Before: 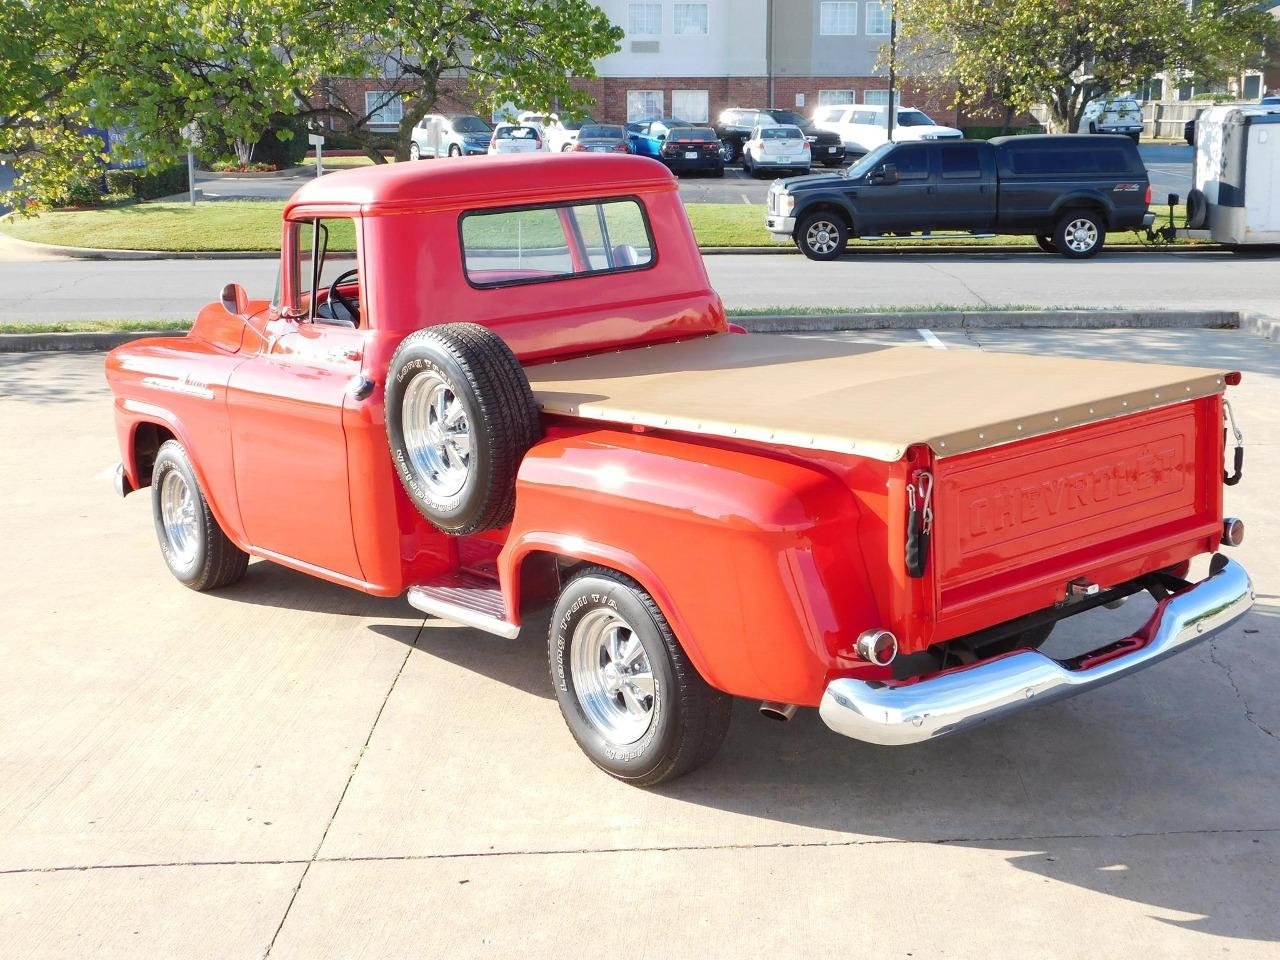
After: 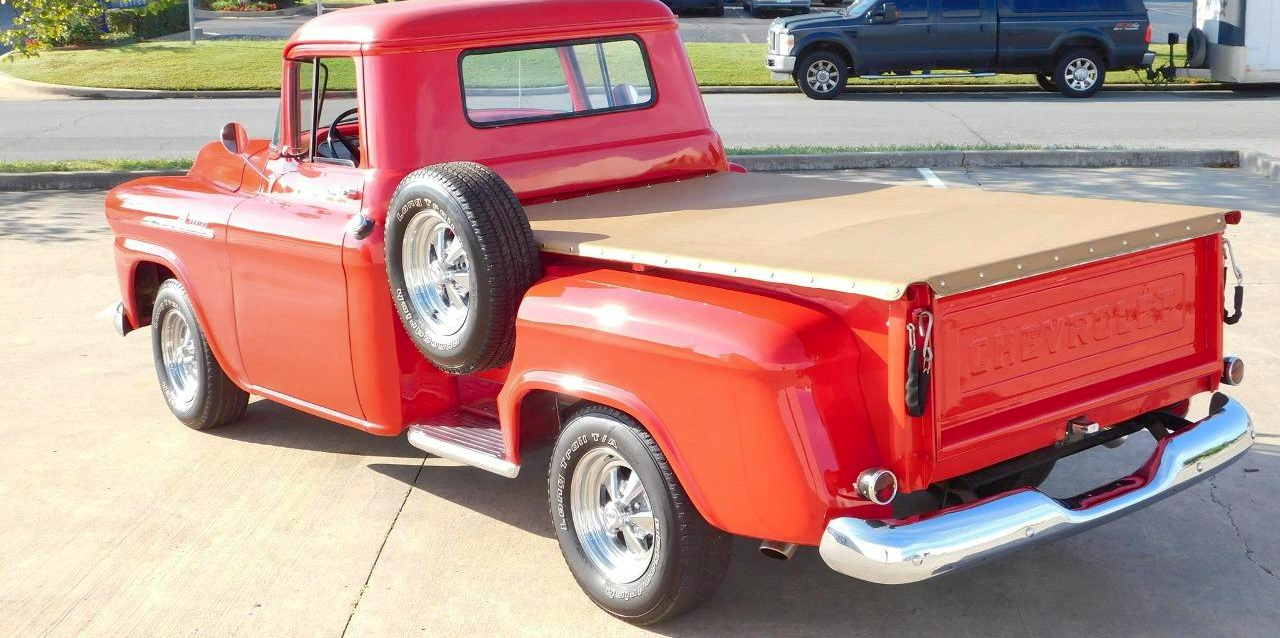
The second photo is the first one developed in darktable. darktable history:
shadows and highlights: on, module defaults
crop: top 16.779%, bottom 16.717%
contrast brightness saturation: contrast 0.141
